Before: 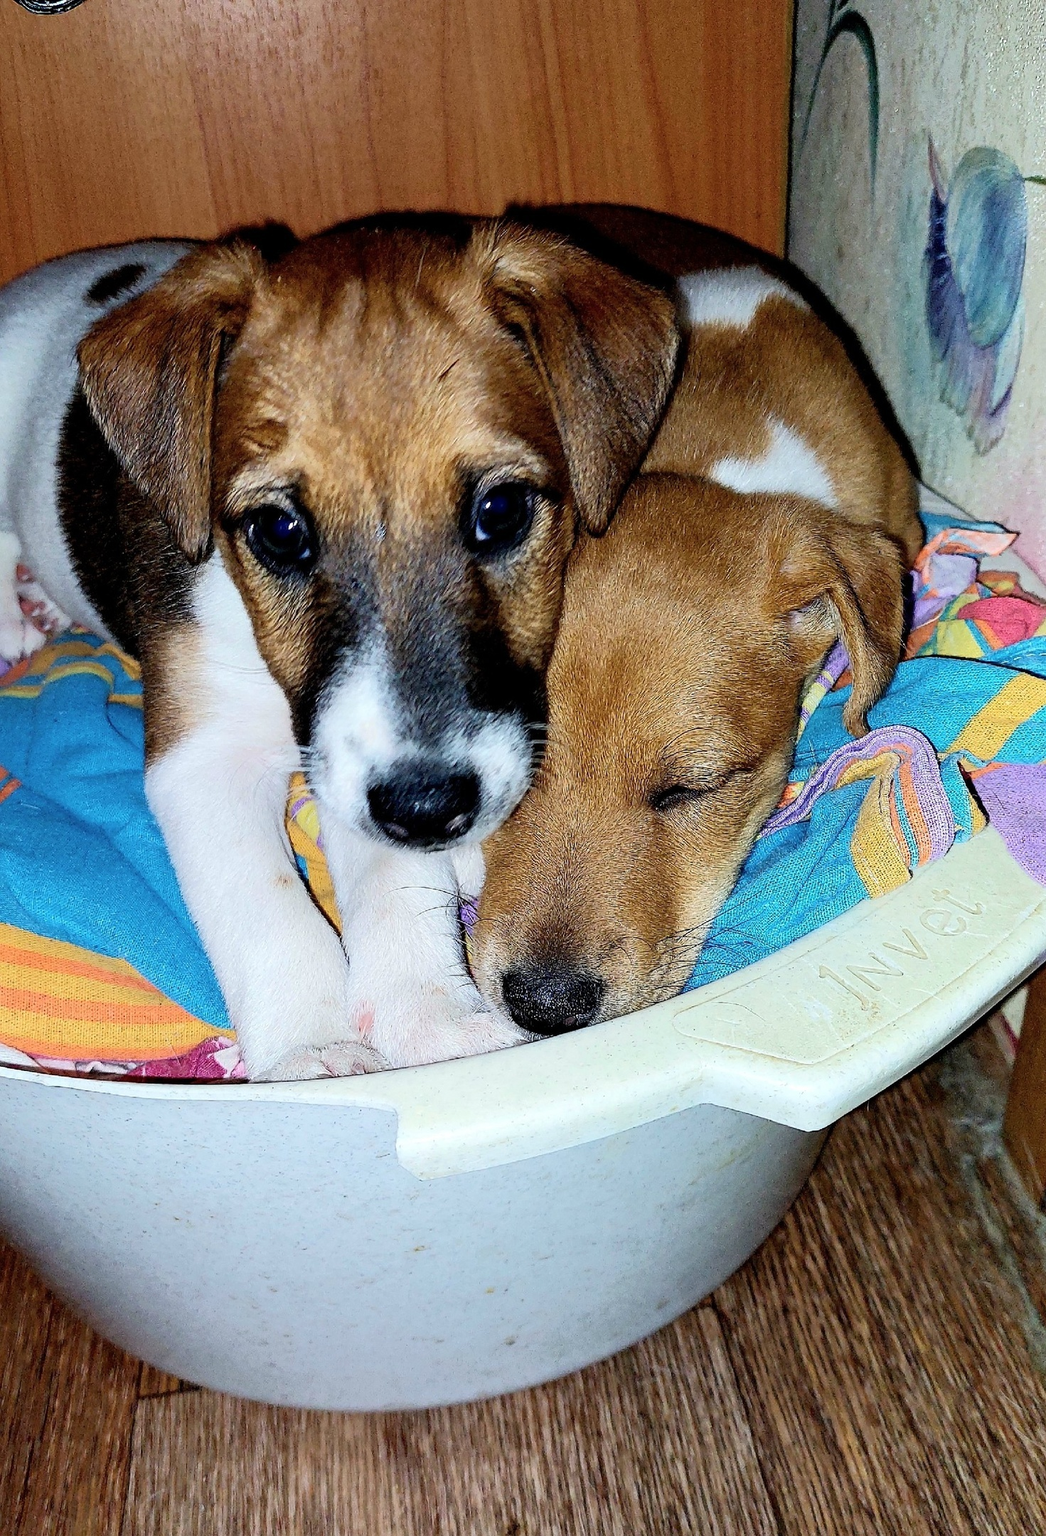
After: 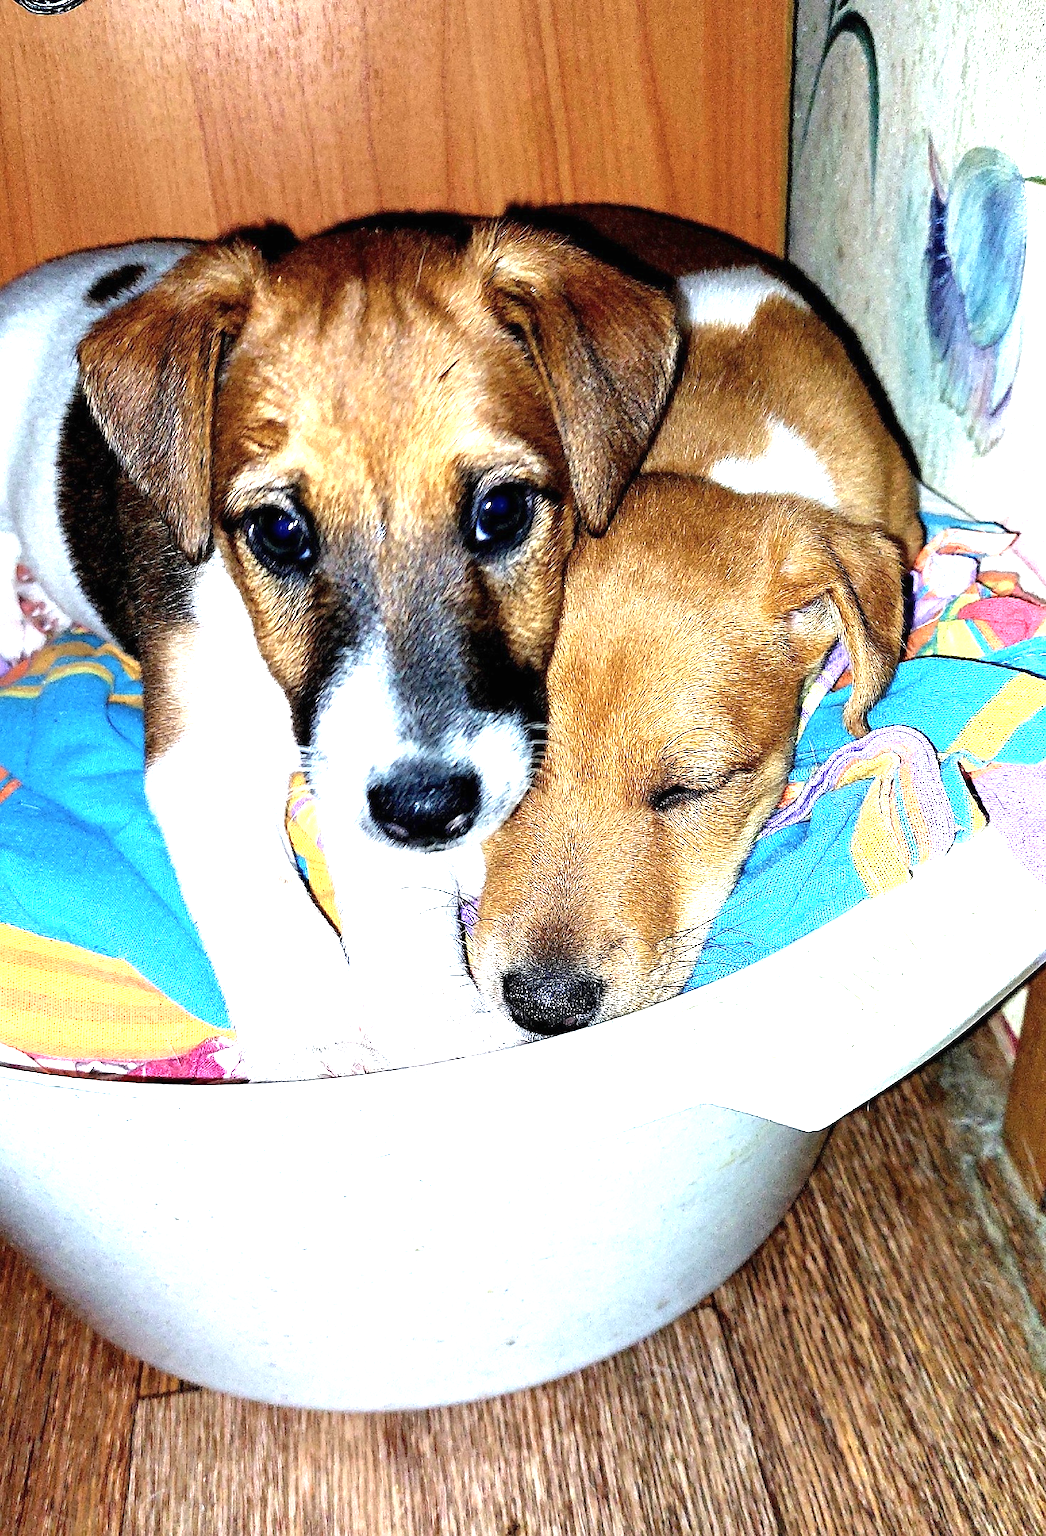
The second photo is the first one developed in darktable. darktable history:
exposure: black level correction 0, exposure 1.369 EV, compensate highlight preservation false
